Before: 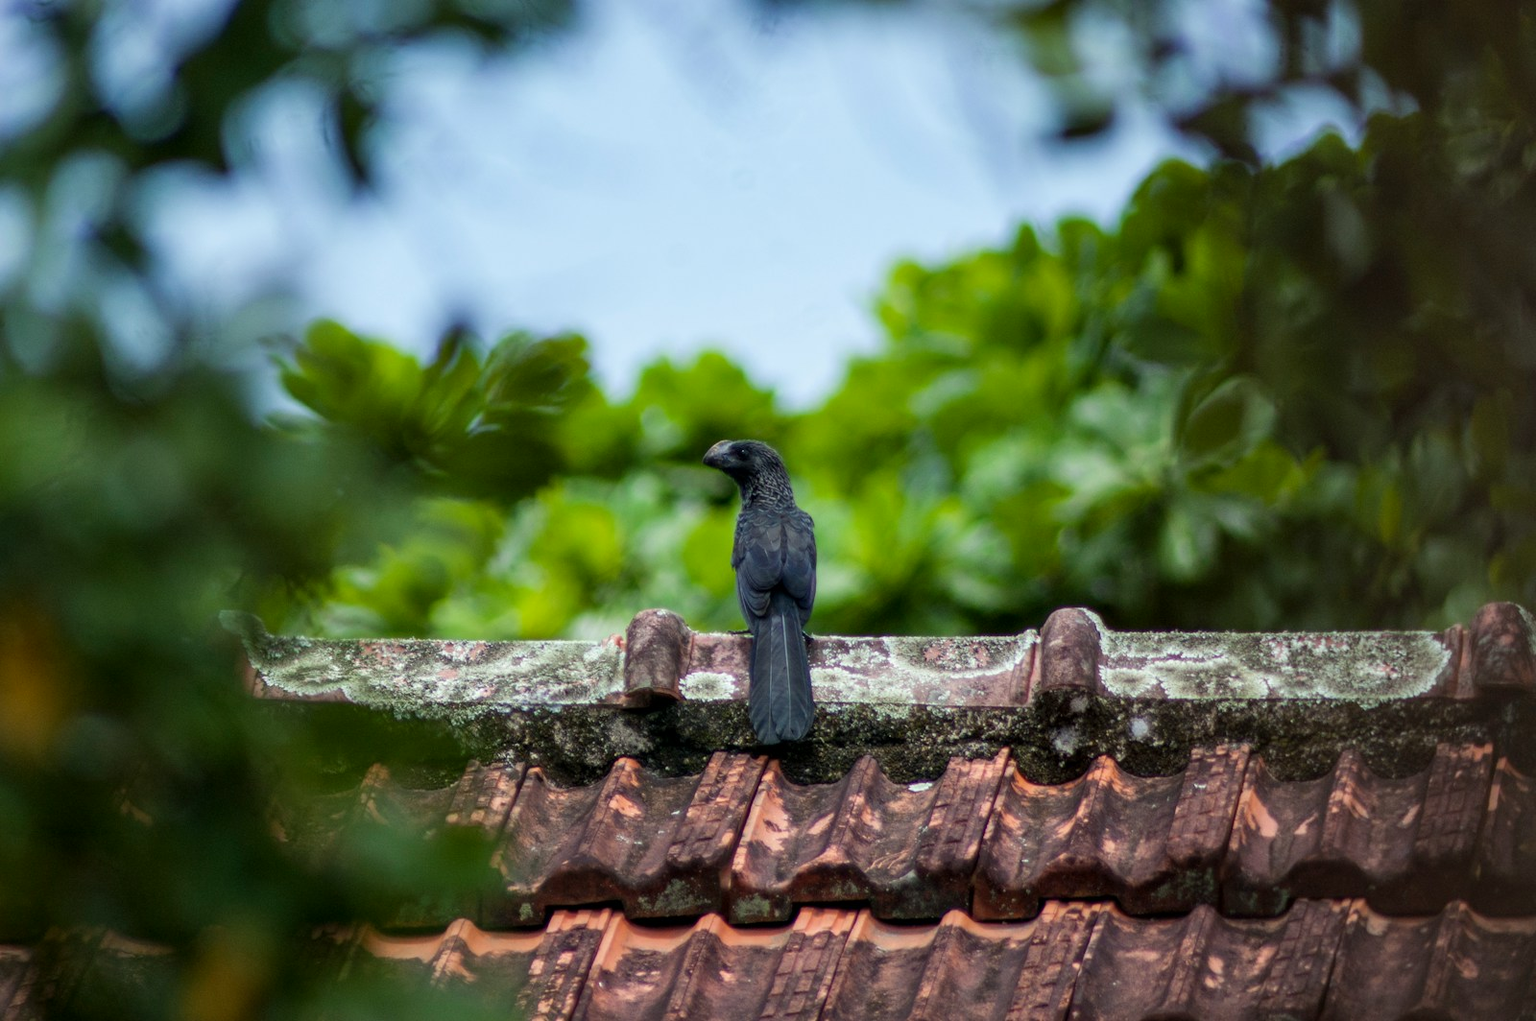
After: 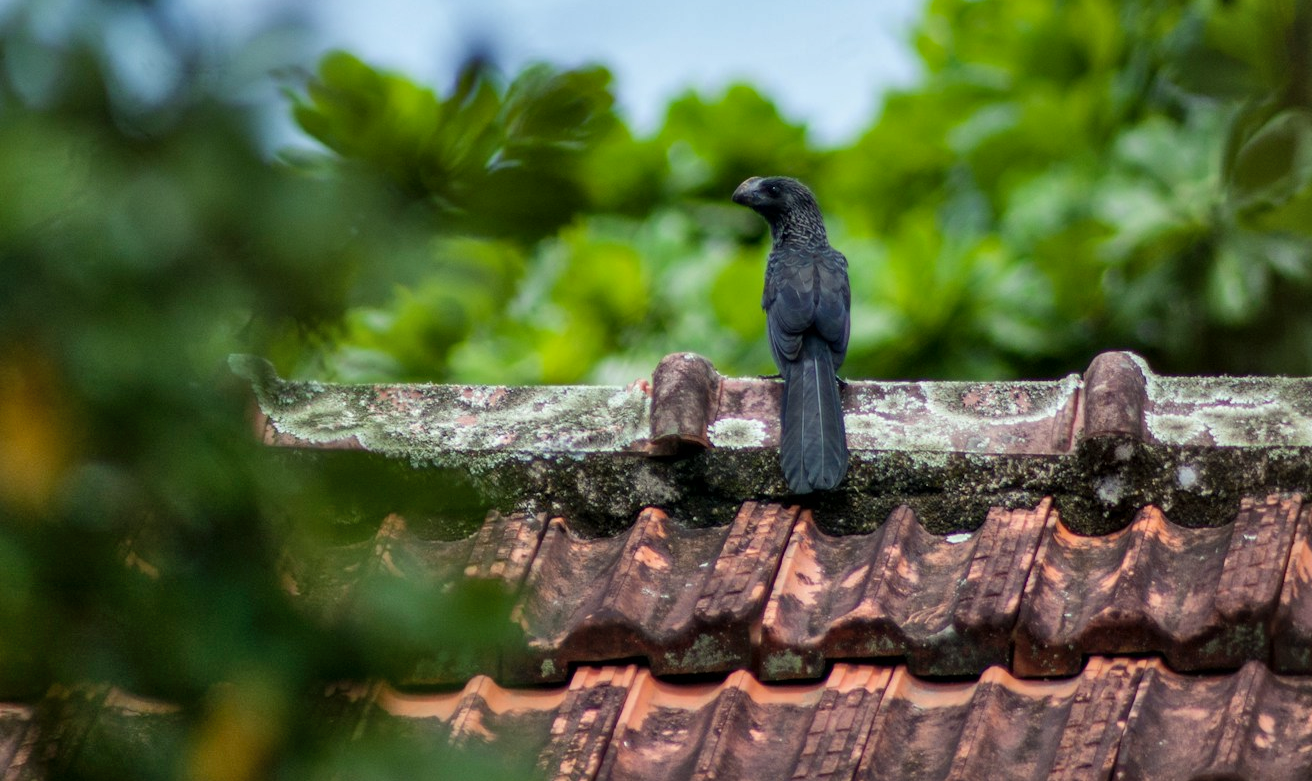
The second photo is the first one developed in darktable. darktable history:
shadows and highlights: low approximation 0.01, soften with gaussian
crop: top 26.531%, right 17.959%
